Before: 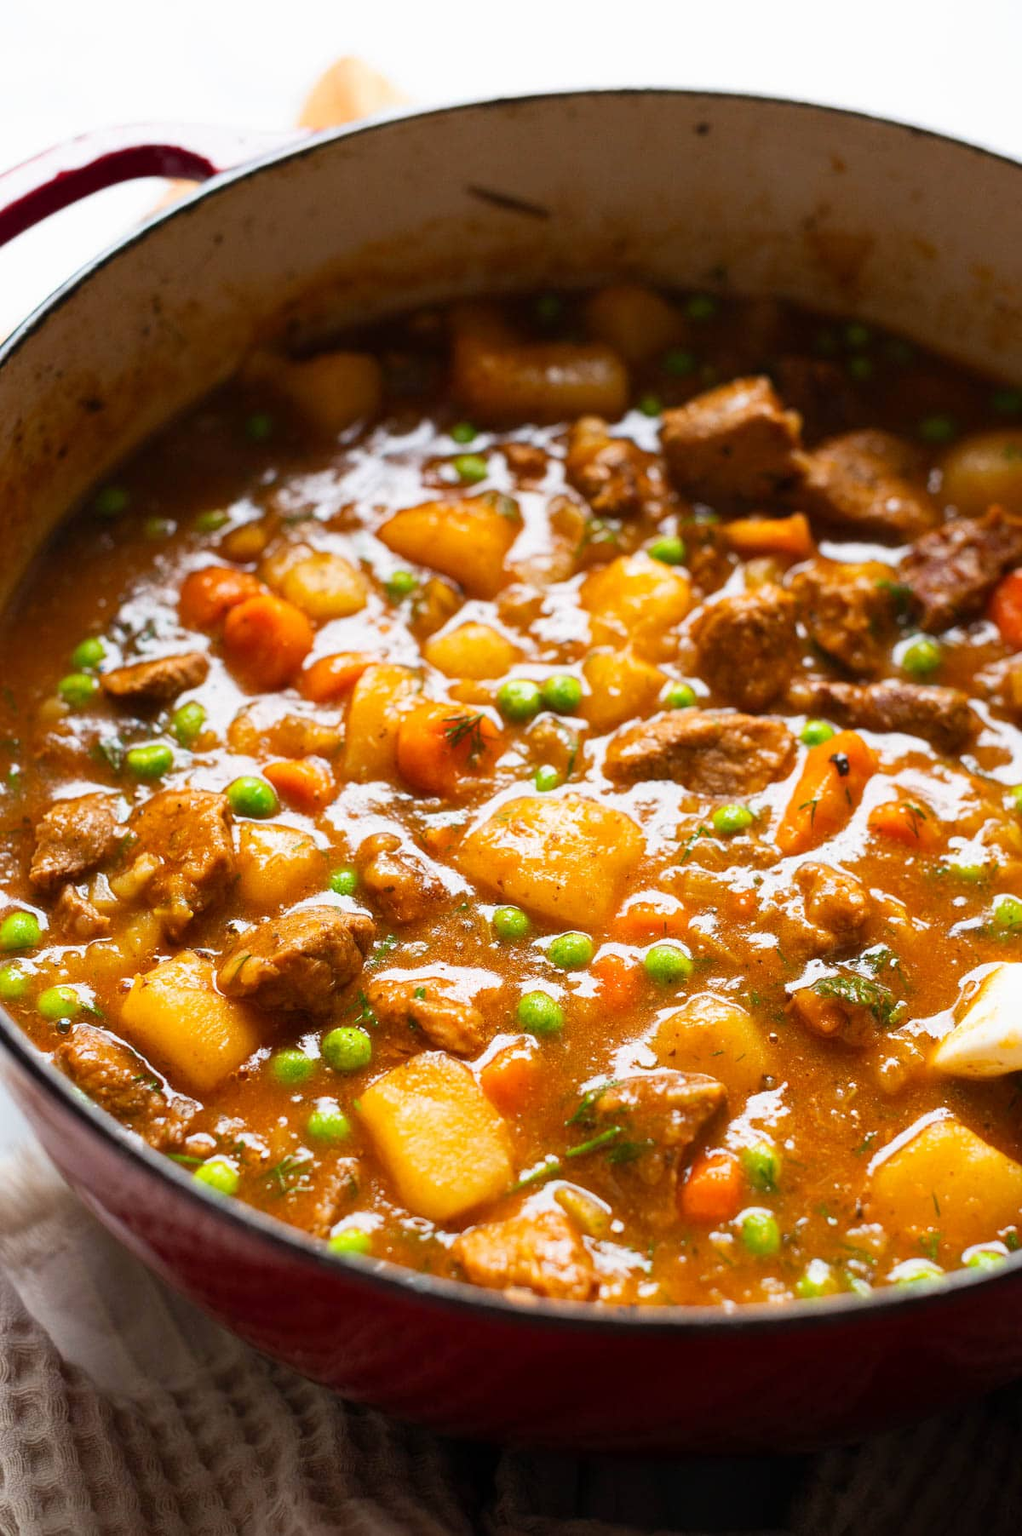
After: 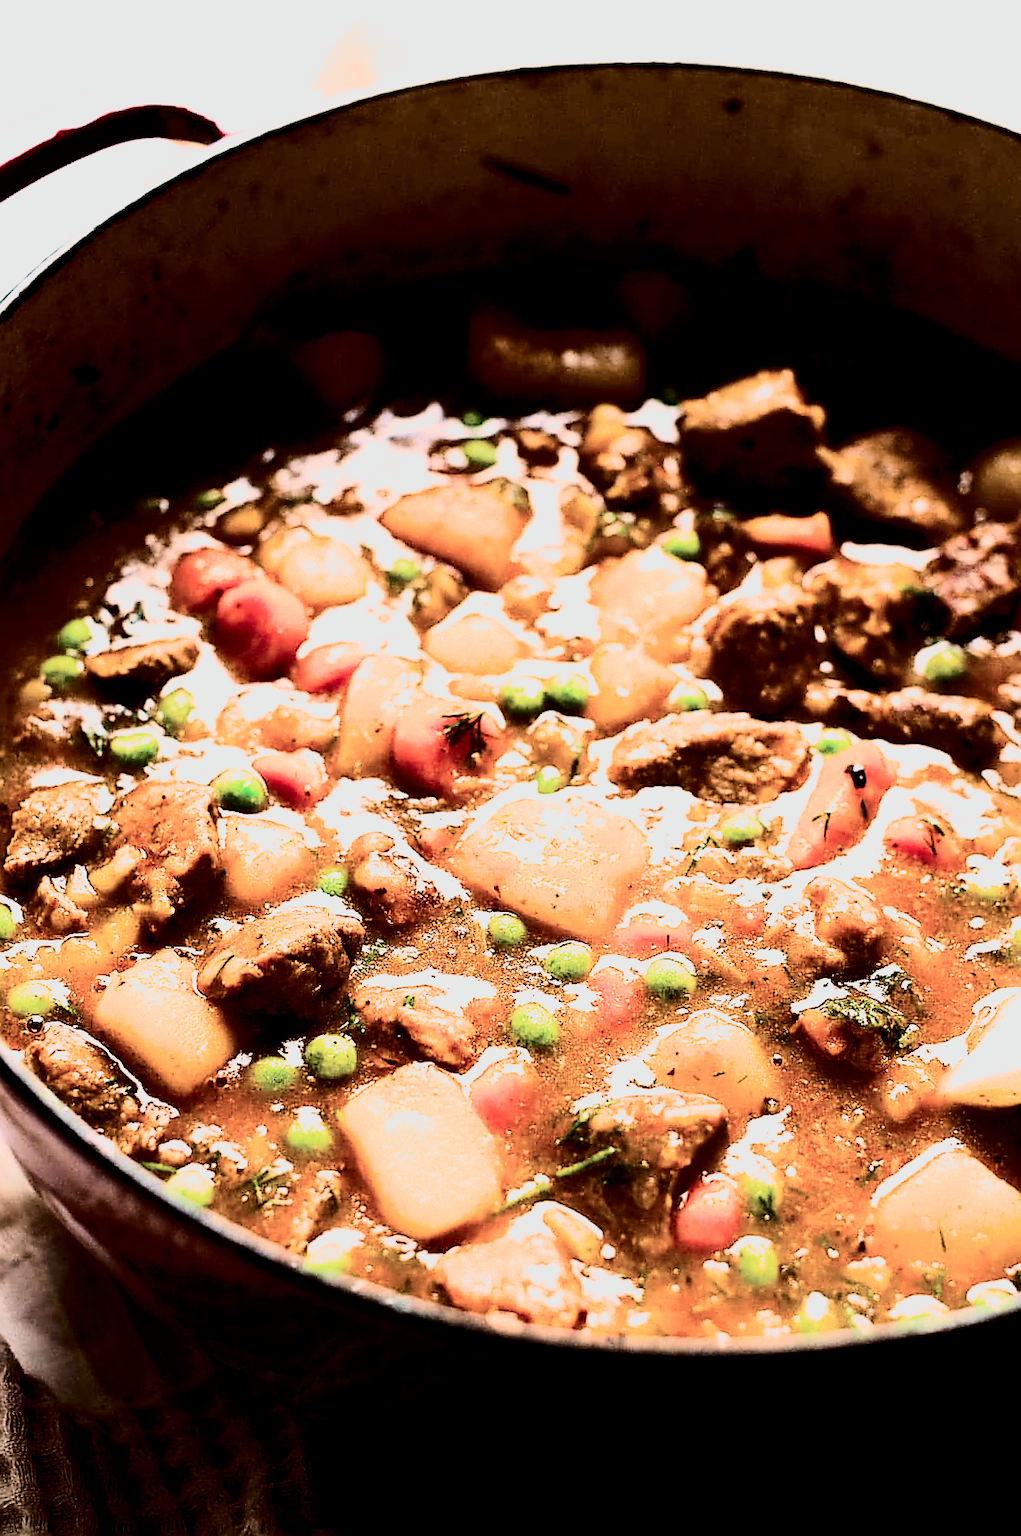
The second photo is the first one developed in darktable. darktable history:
filmic rgb: black relative exposure -3.47 EV, white relative exposure 2.26 EV, hardness 3.41, enable highlight reconstruction true
crop and rotate: angle -1.8°
sharpen: radius 1.412, amount 1.266, threshold 0.657
tone curve: curves: ch0 [(0, 0) (0.049, 0.01) (0.154, 0.081) (0.491, 0.519) (0.748, 0.765) (1, 0.919)]; ch1 [(0, 0) (0.172, 0.123) (0.317, 0.272) (0.401, 0.422) (0.499, 0.497) (0.531, 0.54) (0.615, 0.603) (0.741, 0.783) (1, 1)]; ch2 [(0, 0) (0.411, 0.424) (0.483, 0.478) (0.544, 0.56) (0.686, 0.638) (1, 1)], color space Lab, independent channels, preserve colors none
contrast brightness saturation: contrast 0.372, brightness 0.106
color balance rgb: perceptual saturation grading › global saturation 30.952%
tone equalizer: mask exposure compensation -0.501 EV
